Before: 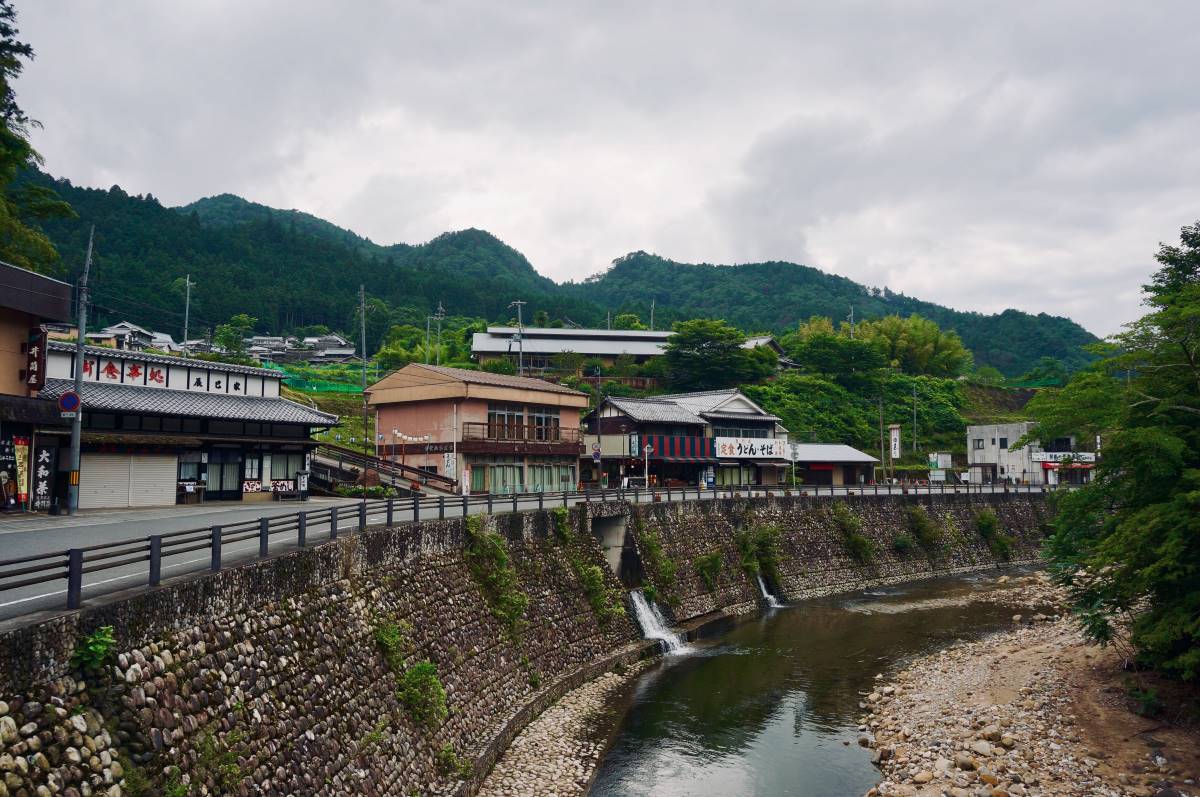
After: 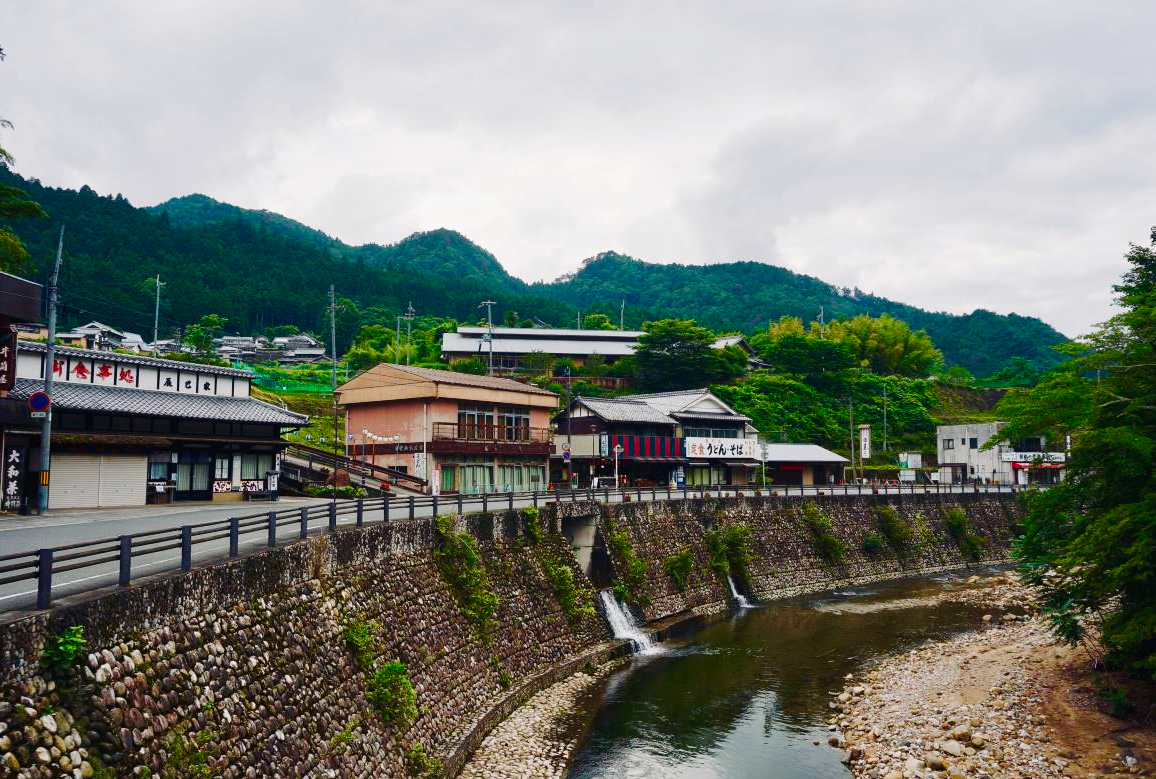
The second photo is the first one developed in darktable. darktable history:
crop and rotate: left 2.536%, right 1.107%, bottom 2.246%
tone curve: curves: ch0 [(0, 0) (0.003, 0.015) (0.011, 0.019) (0.025, 0.026) (0.044, 0.041) (0.069, 0.057) (0.1, 0.085) (0.136, 0.116) (0.177, 0.158) (0.224, 0.215) (0.277, 0.286) (0.335, 0.367) (0.399, 0.452) (0.468, 0.534) (0.543, 0.612) (0.623, 0.698) (0.709, 0.775) (0.801, 0.858) (0.898, 0.928) (1, 1)], preserve colors none
color balance rgb: perceptual saturation grading › global saturation 20%, perceptual saturation grading › highlights -25%, perceptual saturation grading › shadows 25%
